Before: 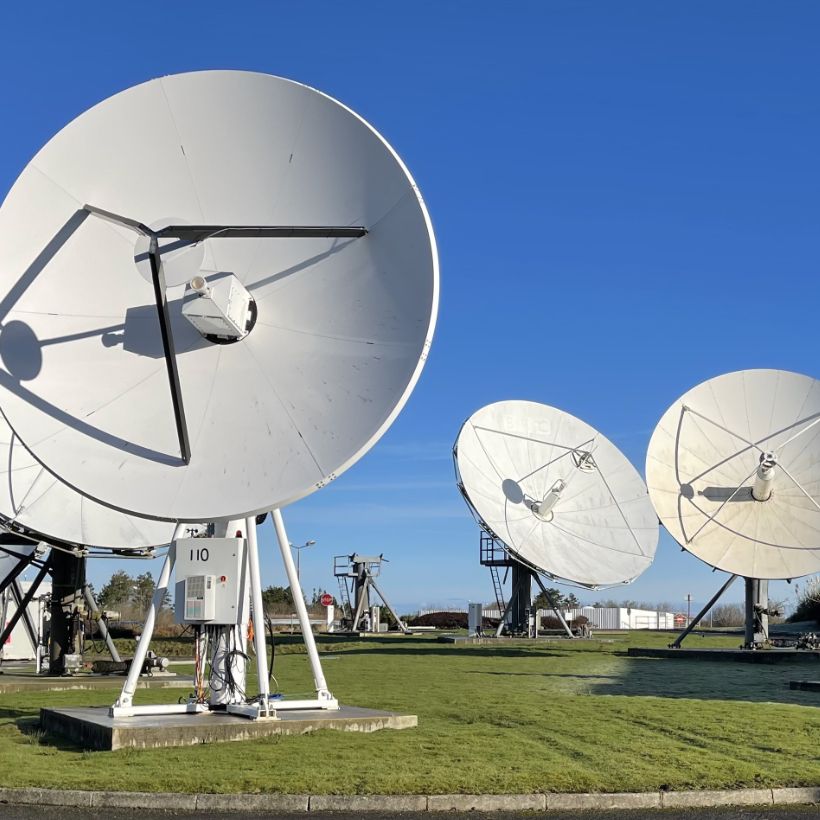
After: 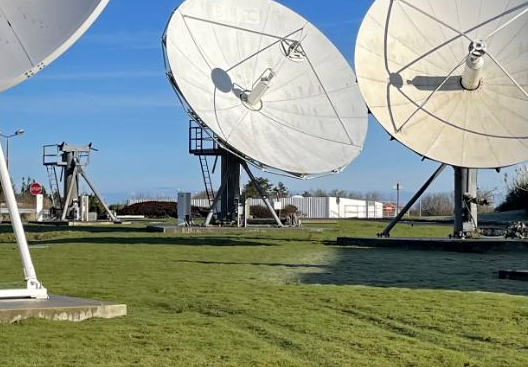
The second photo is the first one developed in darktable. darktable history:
crop and rotate: left 35.509%, top 50.238%, bottom 4.934%
haze removal: compatibility mode true, adaptive false
